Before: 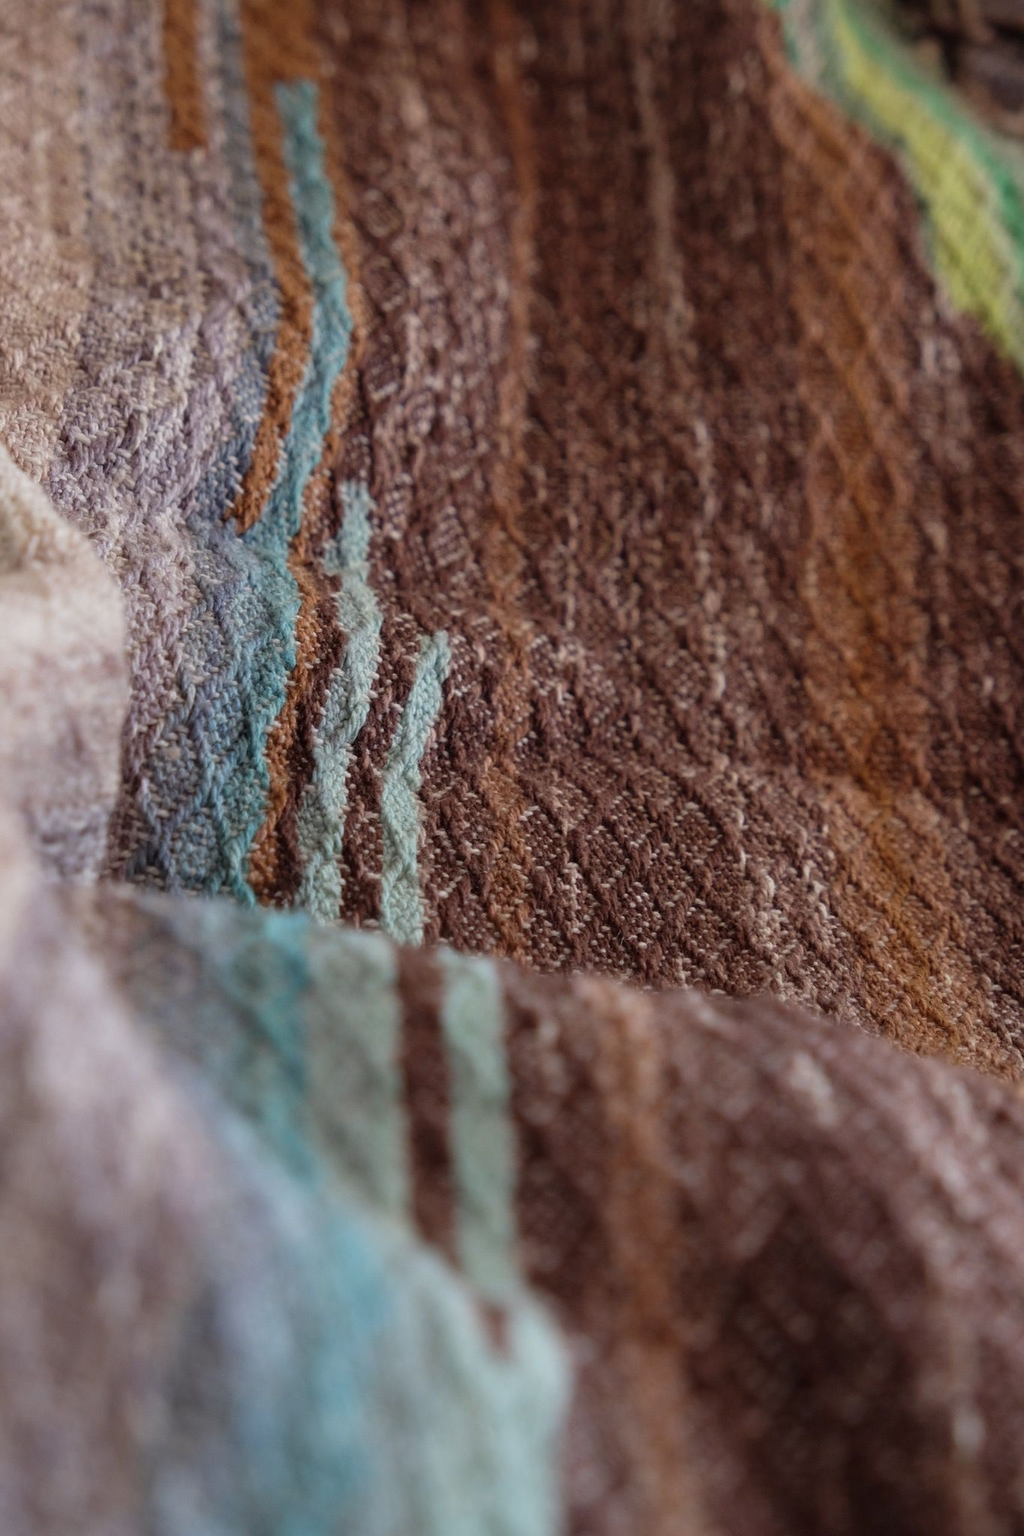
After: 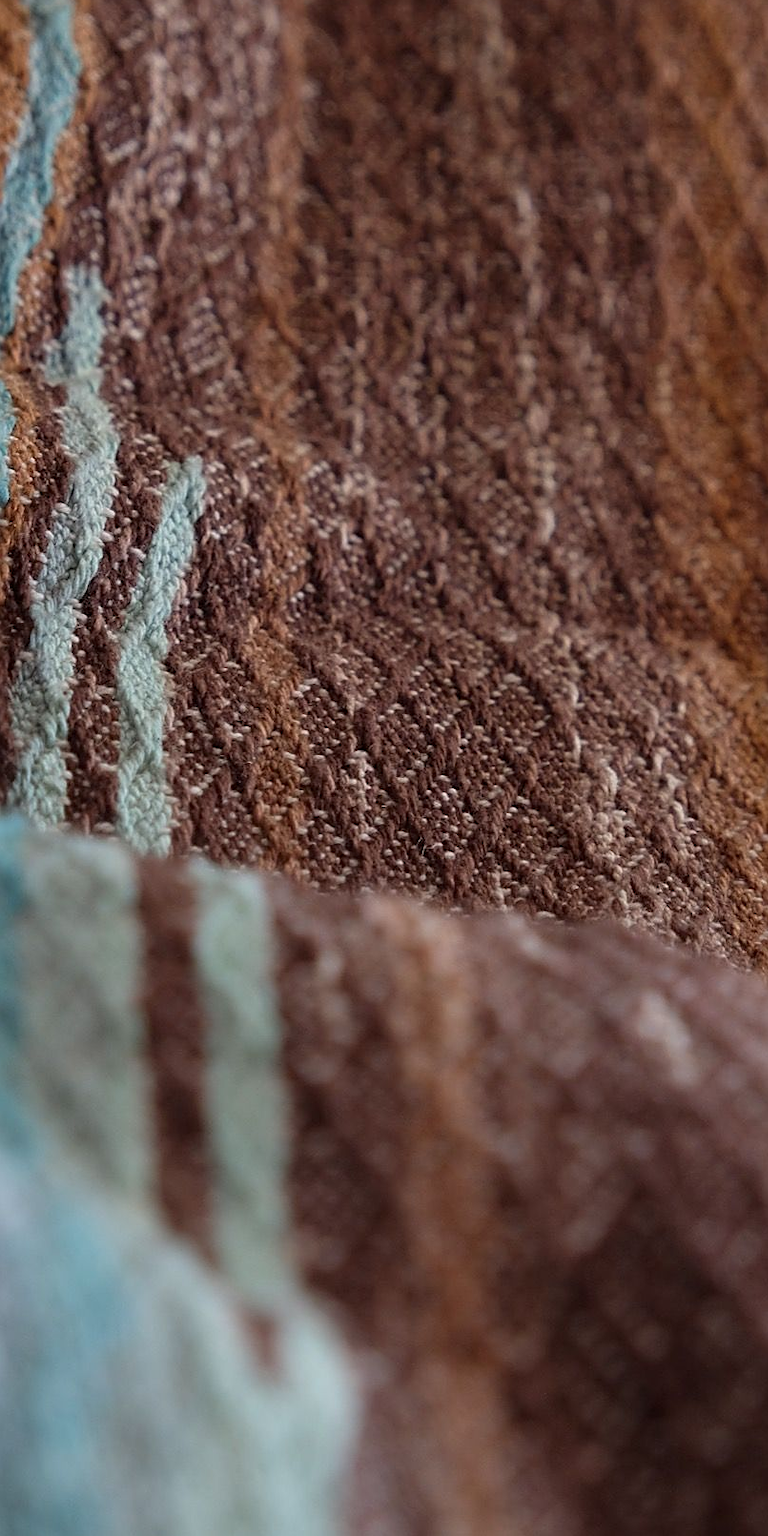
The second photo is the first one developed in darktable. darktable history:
sharpen: on, module defaults
crop and rotate: left 28.256%, top 17.734%, right 12.656%, bottom 3.573%
